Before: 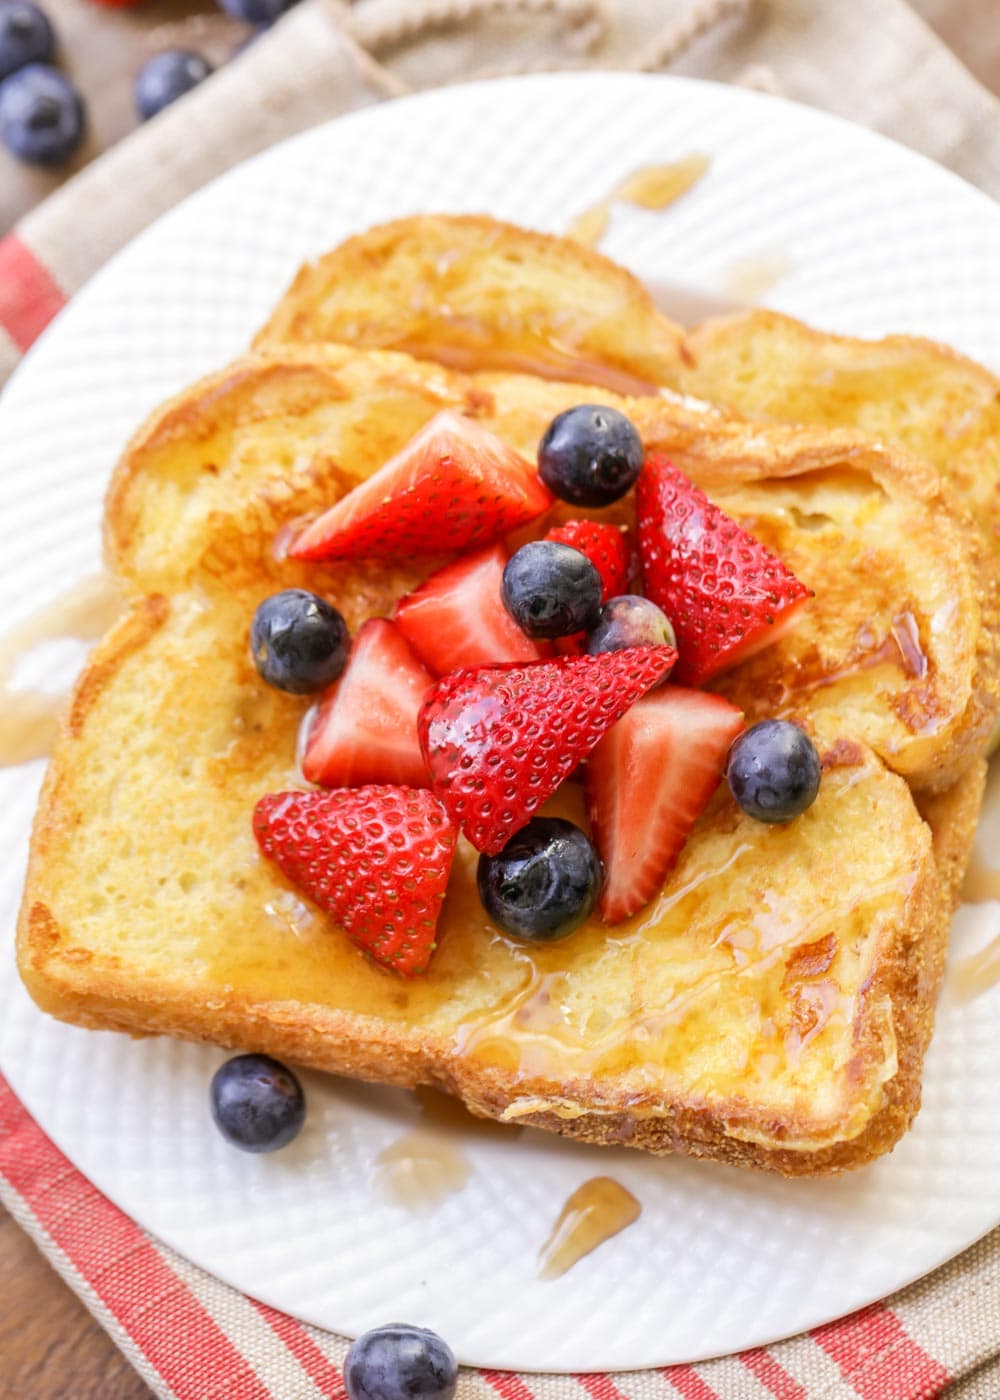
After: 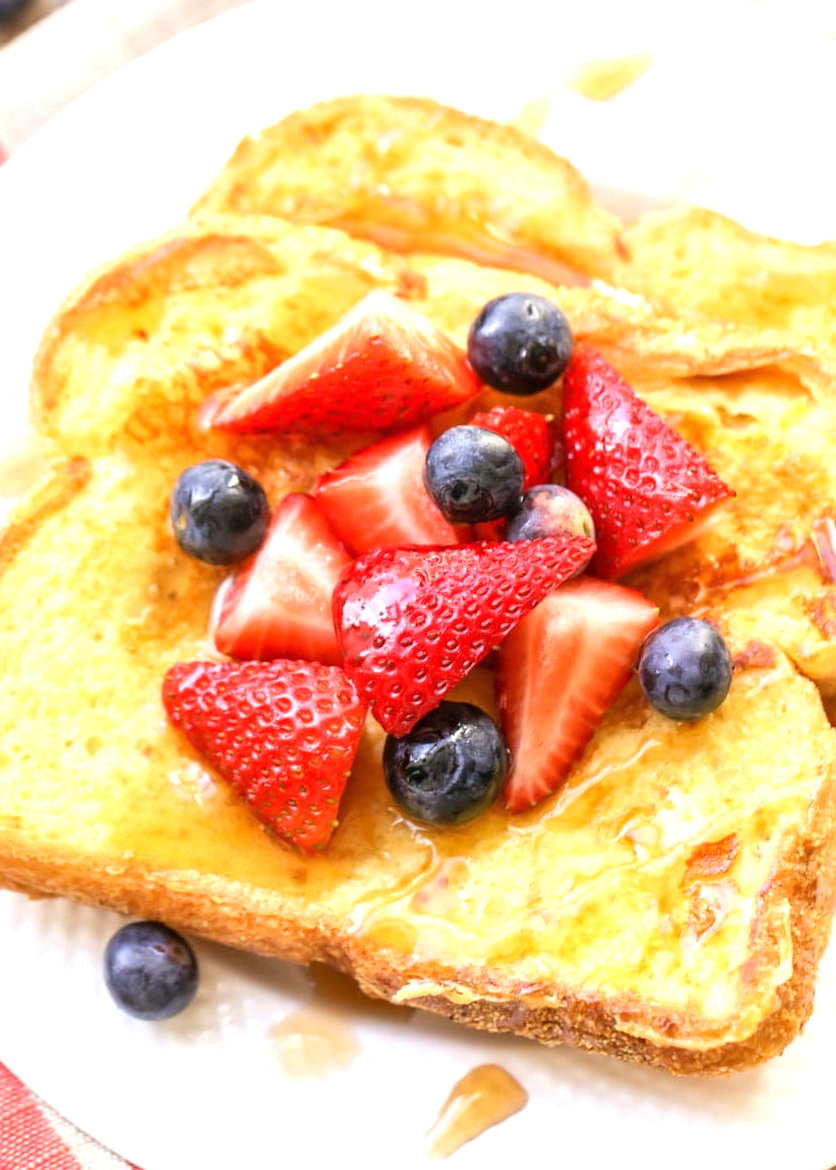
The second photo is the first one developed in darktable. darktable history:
exposure: black level correction 0, exposure 0.7 EV, compensate exposure bias true, compensate highlight preservation false
crop and rotate: angle -3.27°, left 5.211%, top 5.211%, right 4.607%, bottom 4.607%
